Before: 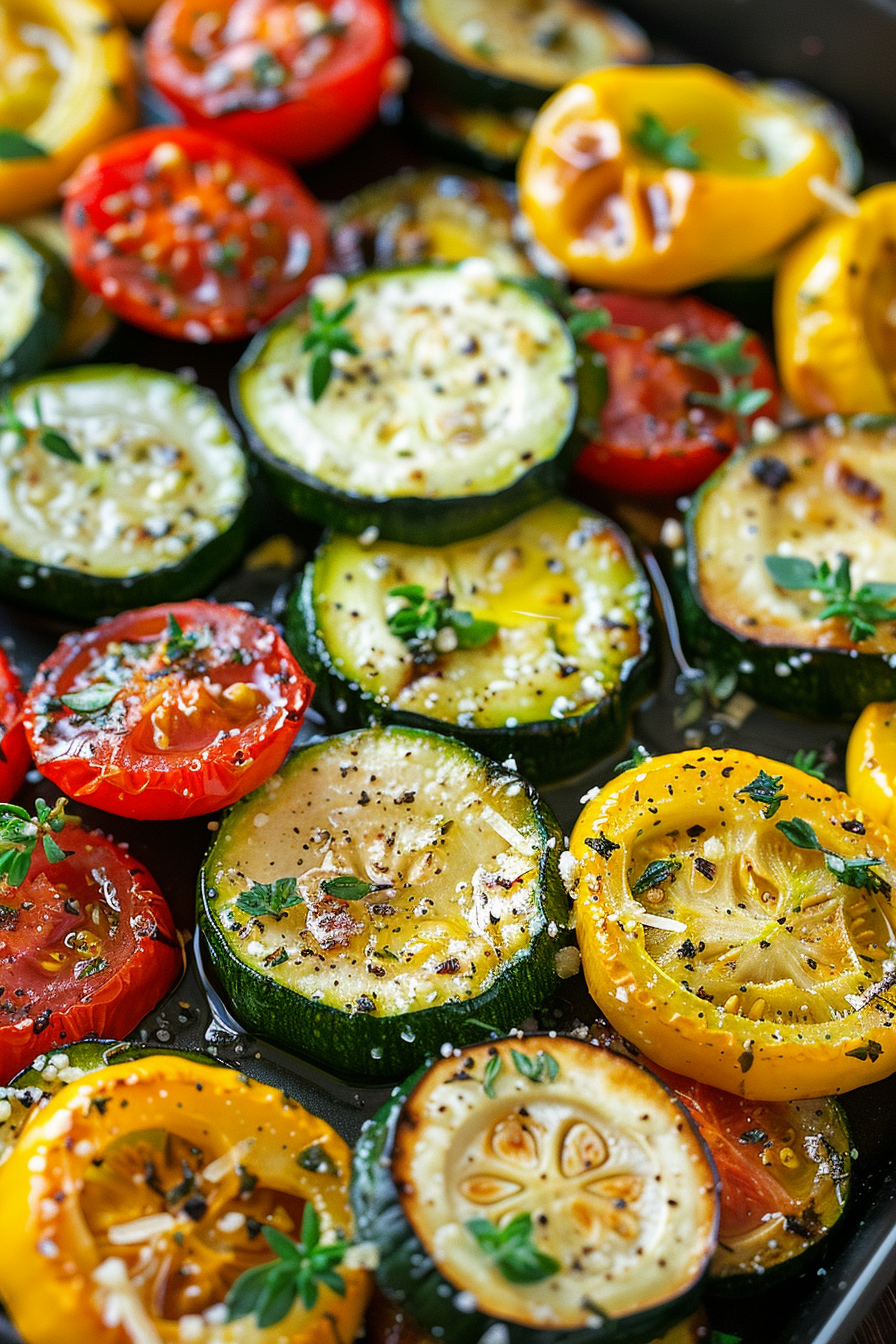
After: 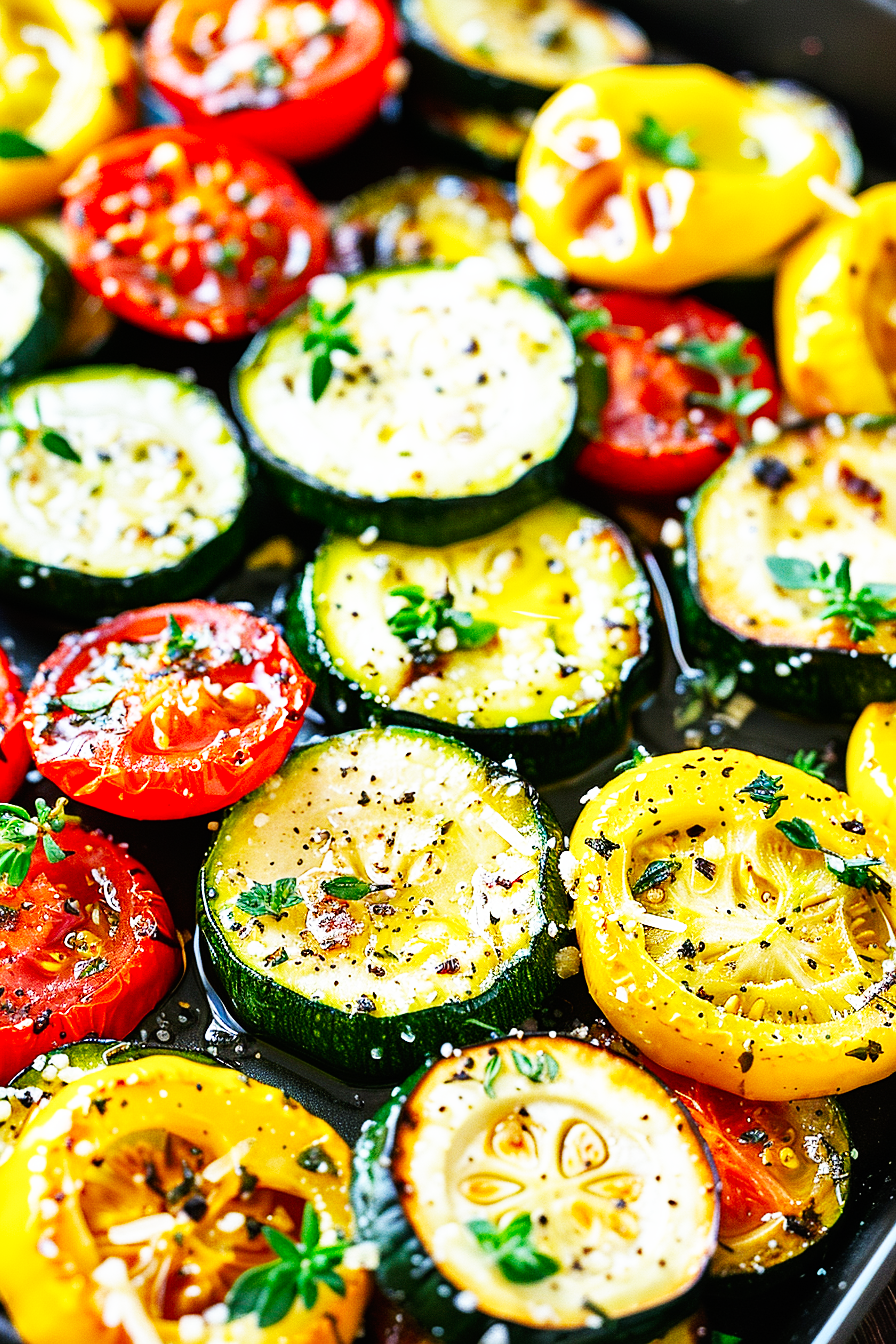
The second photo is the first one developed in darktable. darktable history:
shadows and highlights: low approximation 0.01, soften with gaussian
sharpen: amount 0.2
white balance: red 0.982, blue 1.018
base curve: curves: ch0 [(0, 0) (0.007, 0.004) (0.027, 0.03) (0.046, 0.07) (0.207, 0.54) (0.442, 0.872) (0.673, 0.972) (1, 1)], preserve colors none
